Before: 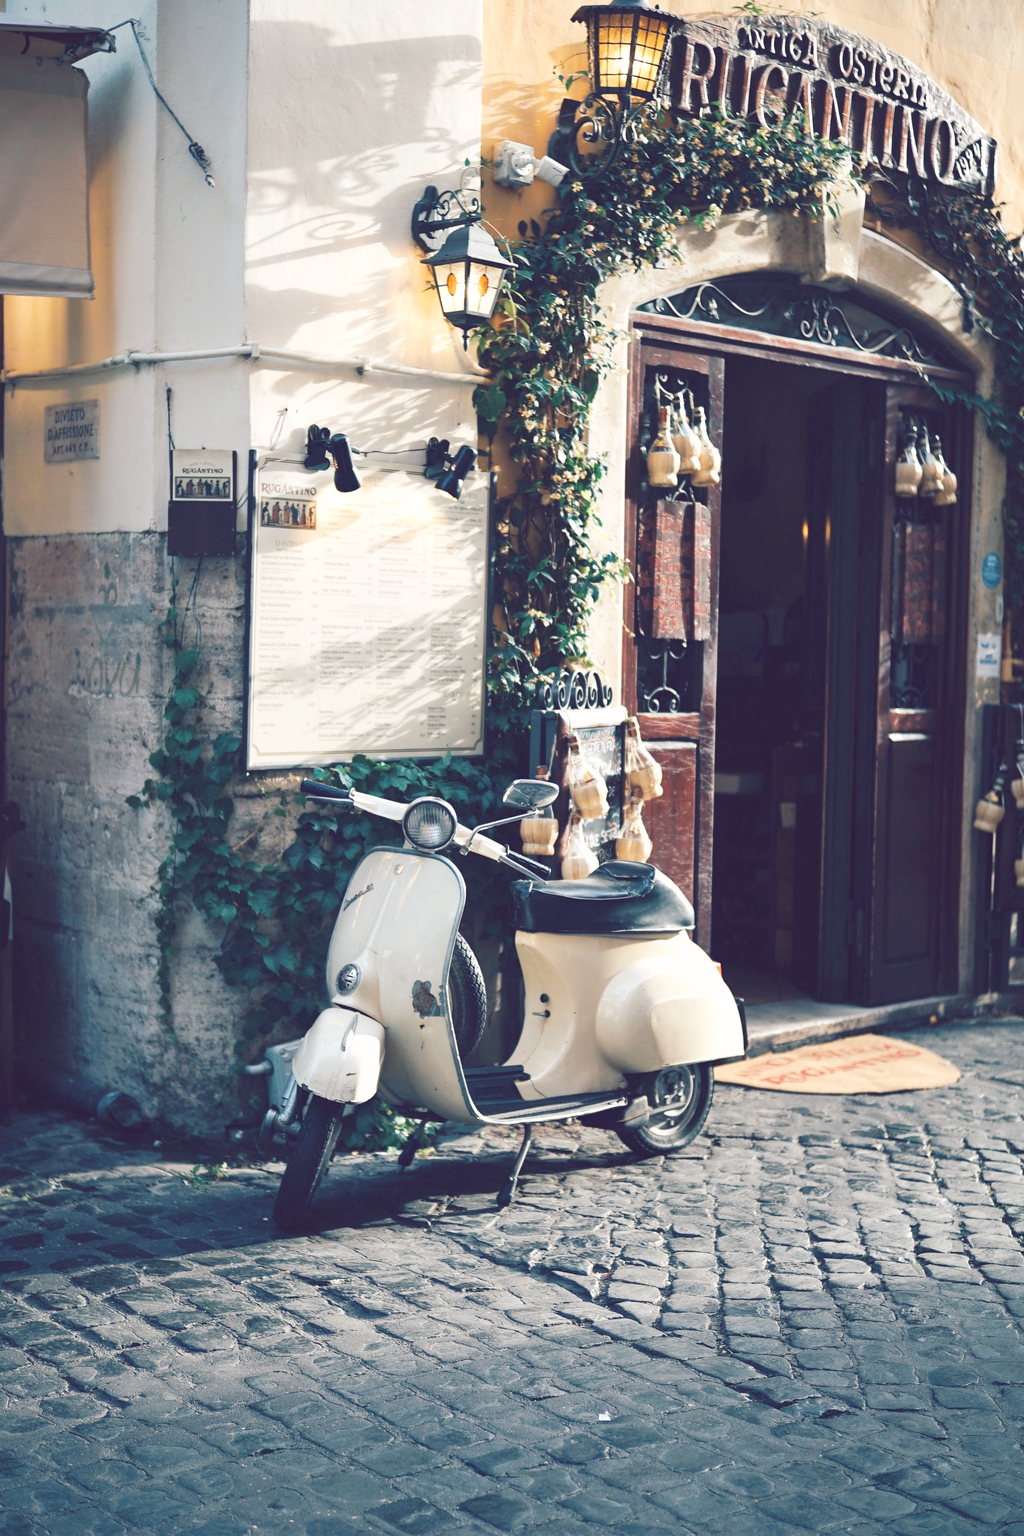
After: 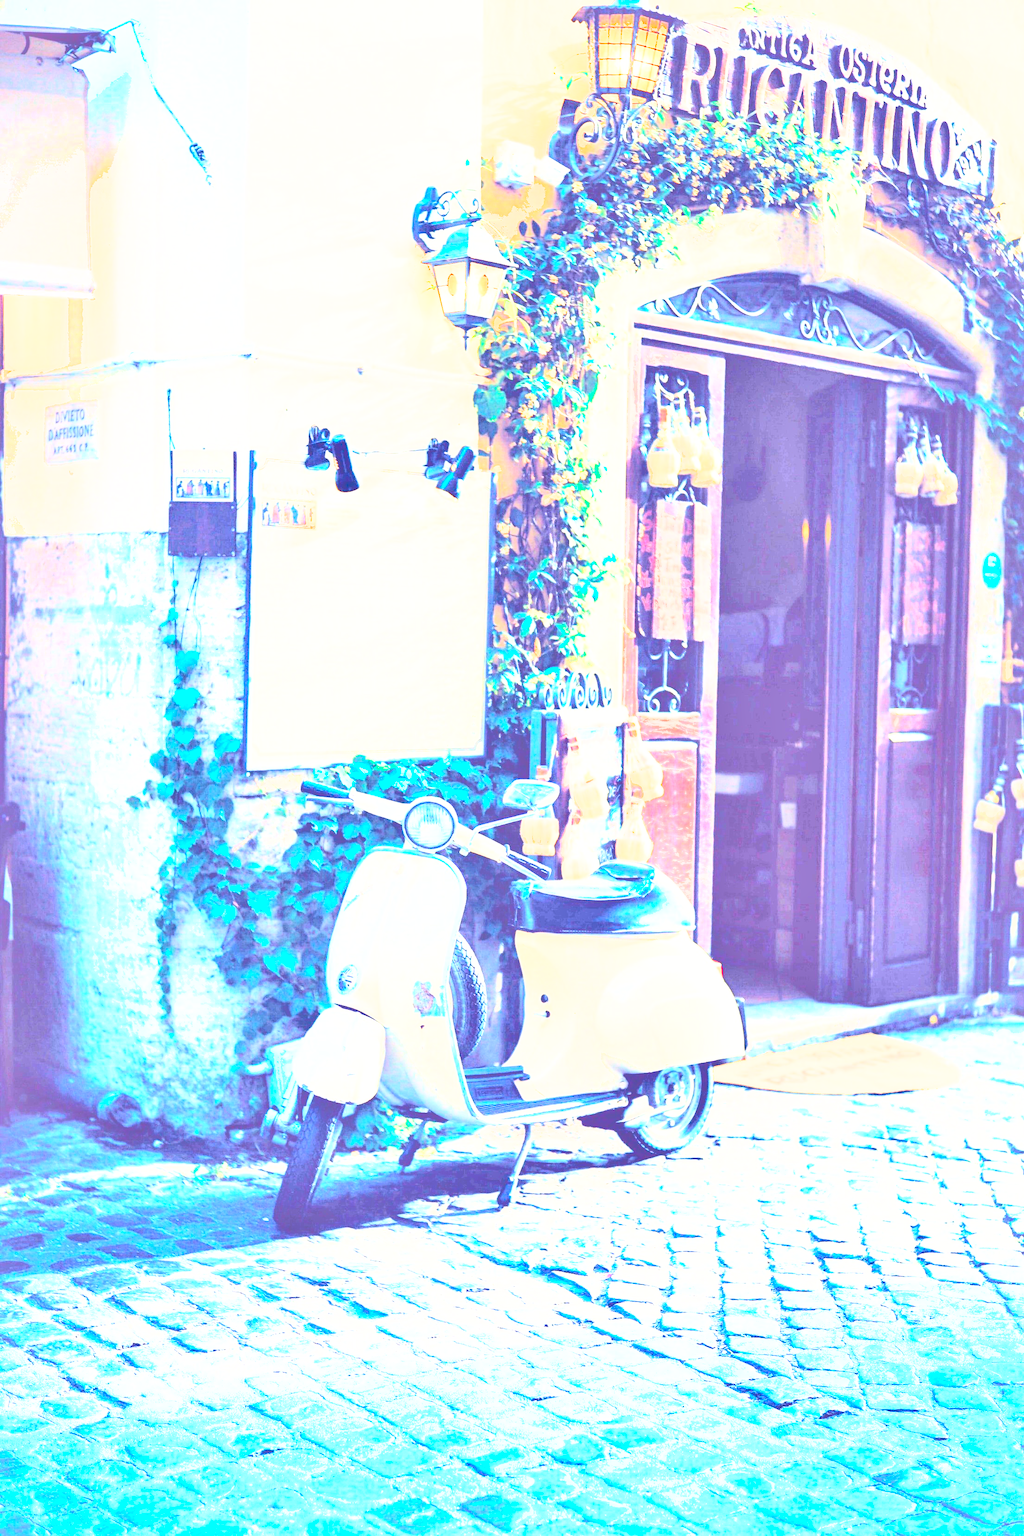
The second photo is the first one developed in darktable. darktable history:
shadows and highlights: shadows 39.32, highlights -59.81
exposure: exposure 2.215 EV, compensate highlight preservation false
contrast brightness saturation: contrast 0.096, brightness 0.311, saturation 0.139
base curve: curves: ch0 [(0, 0) (0.007, 0.004) (0.027, 0.03) (0.046, 0.07) (0.207, 0.54) (0.442, 0.872) (0.673, 0.972) (1, 1)]
